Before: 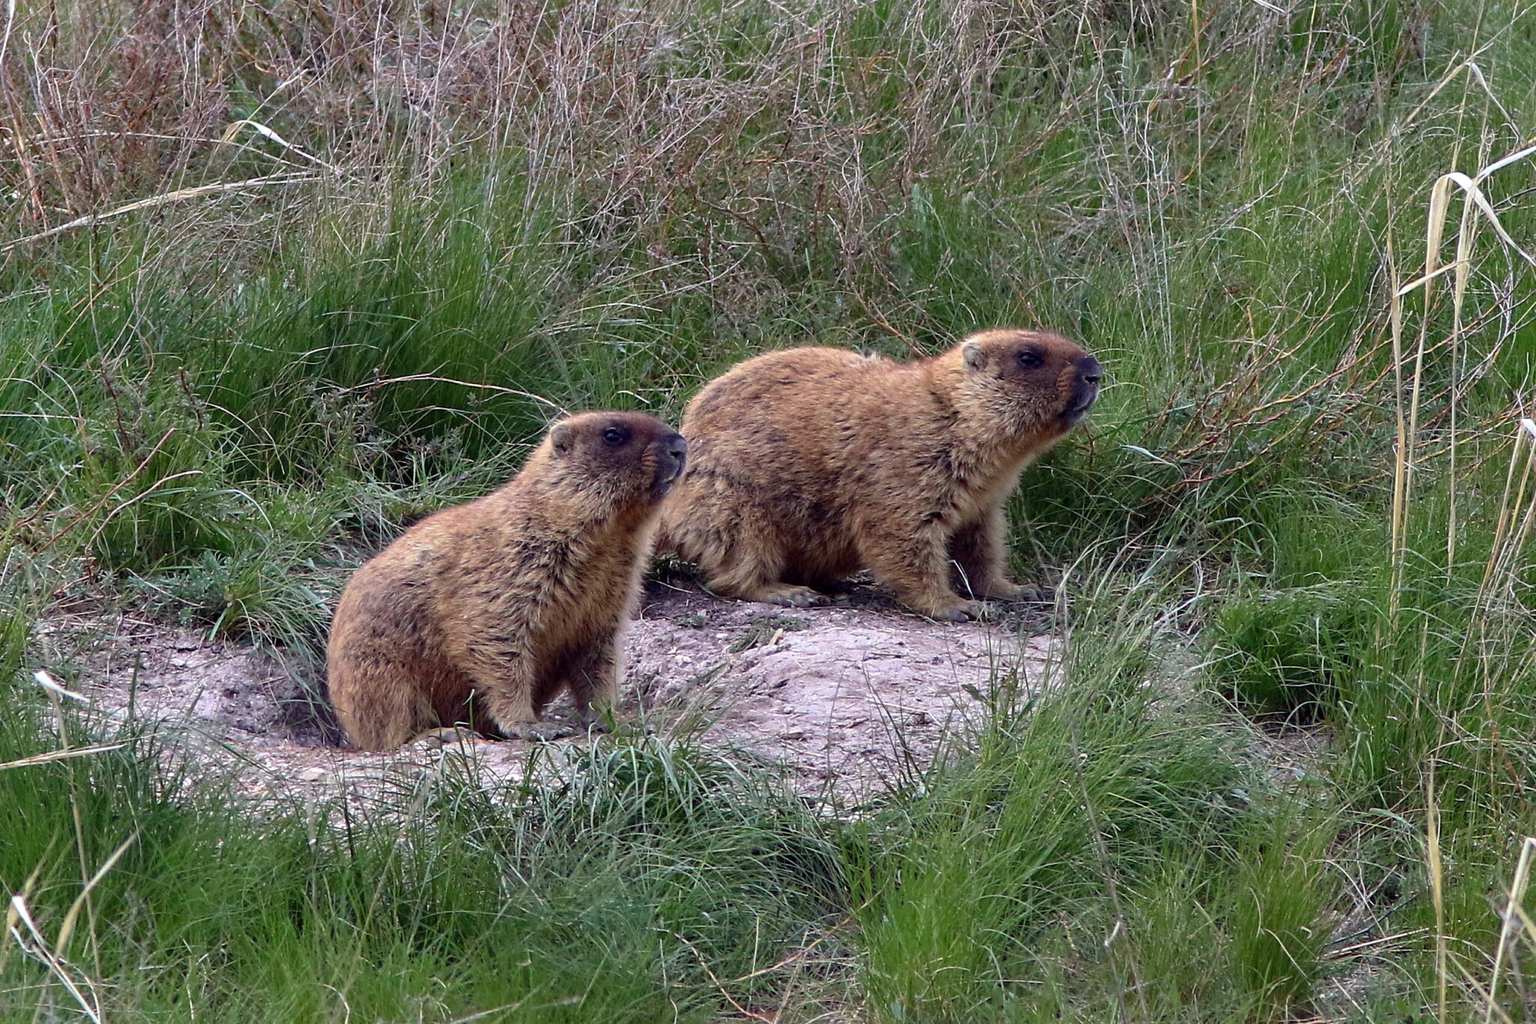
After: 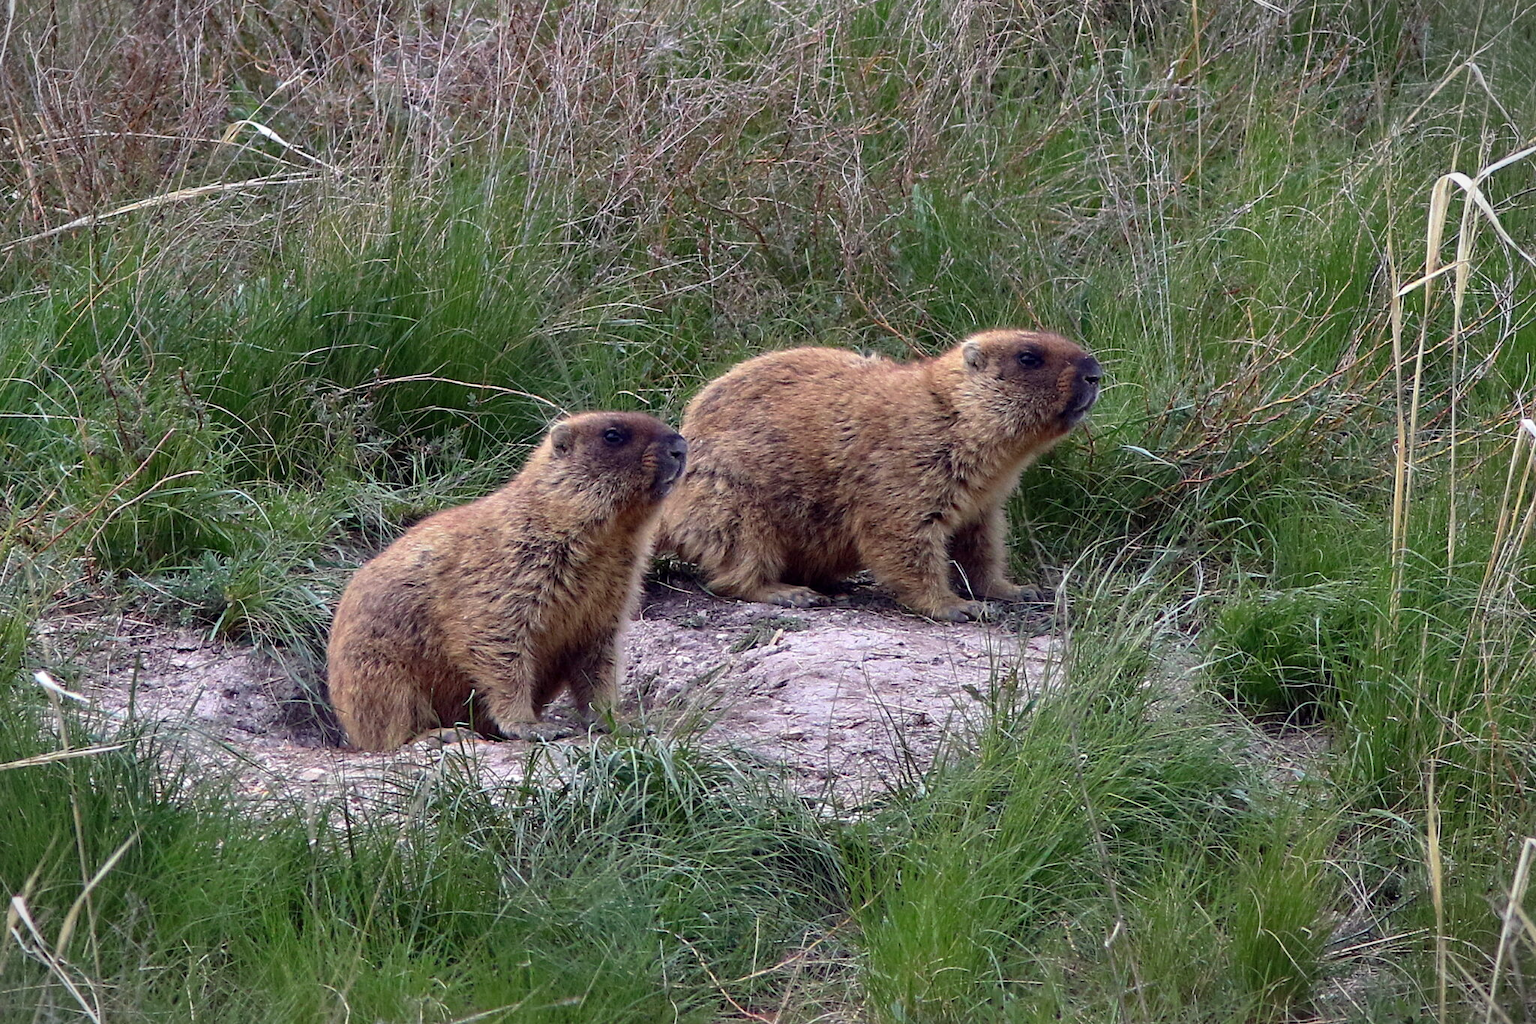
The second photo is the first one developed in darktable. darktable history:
vignetting: fall-off start 99.52%, width/height ratio 1.305
